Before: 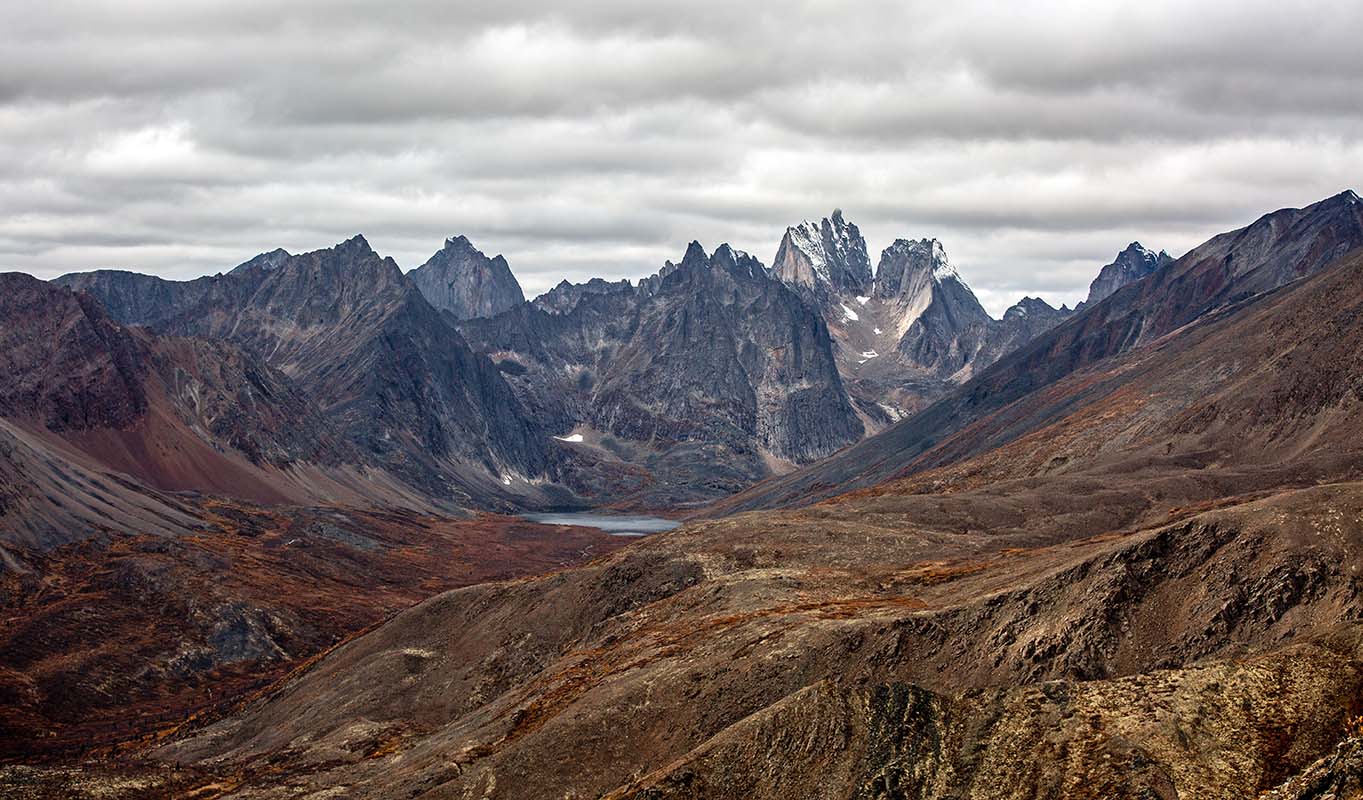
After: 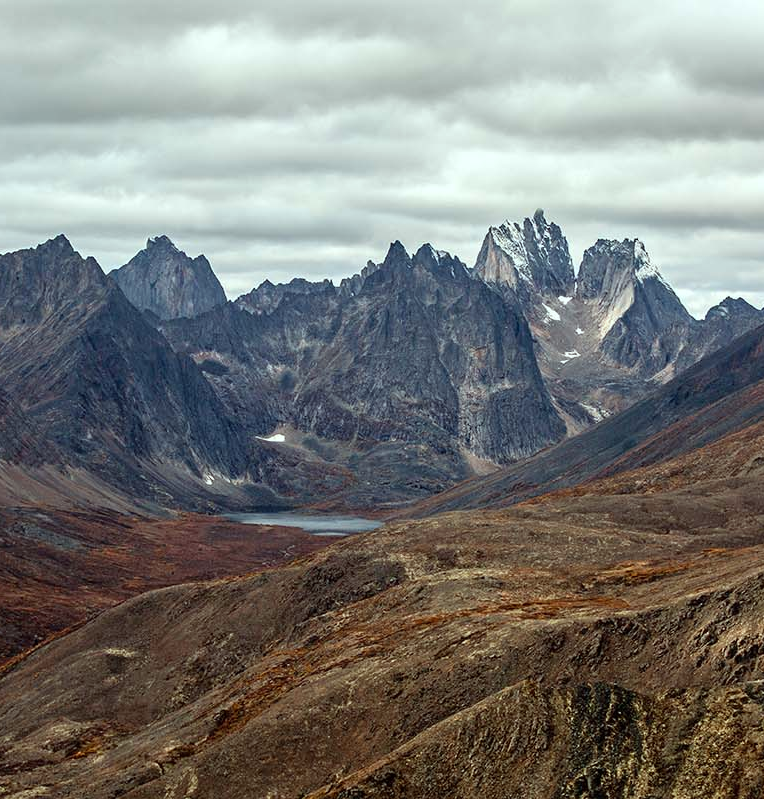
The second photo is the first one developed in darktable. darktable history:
crop: left 21.868%, right 22.076%, bottom 0.009%
color correction: highlights a* -6.8, highlights b* 0.613
